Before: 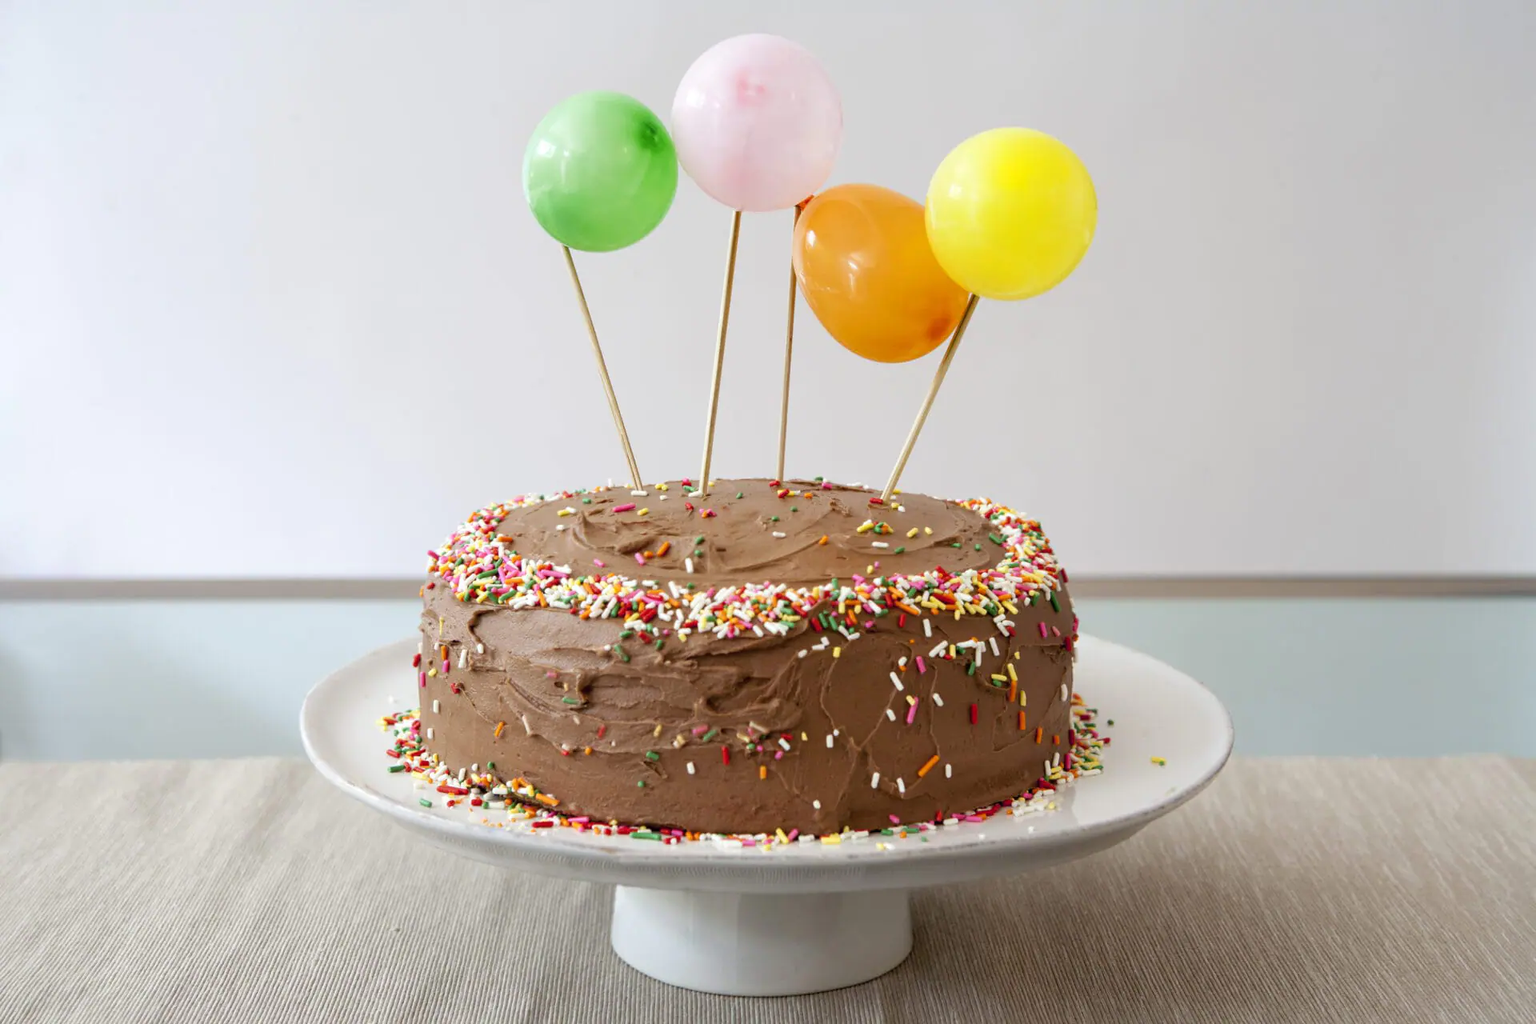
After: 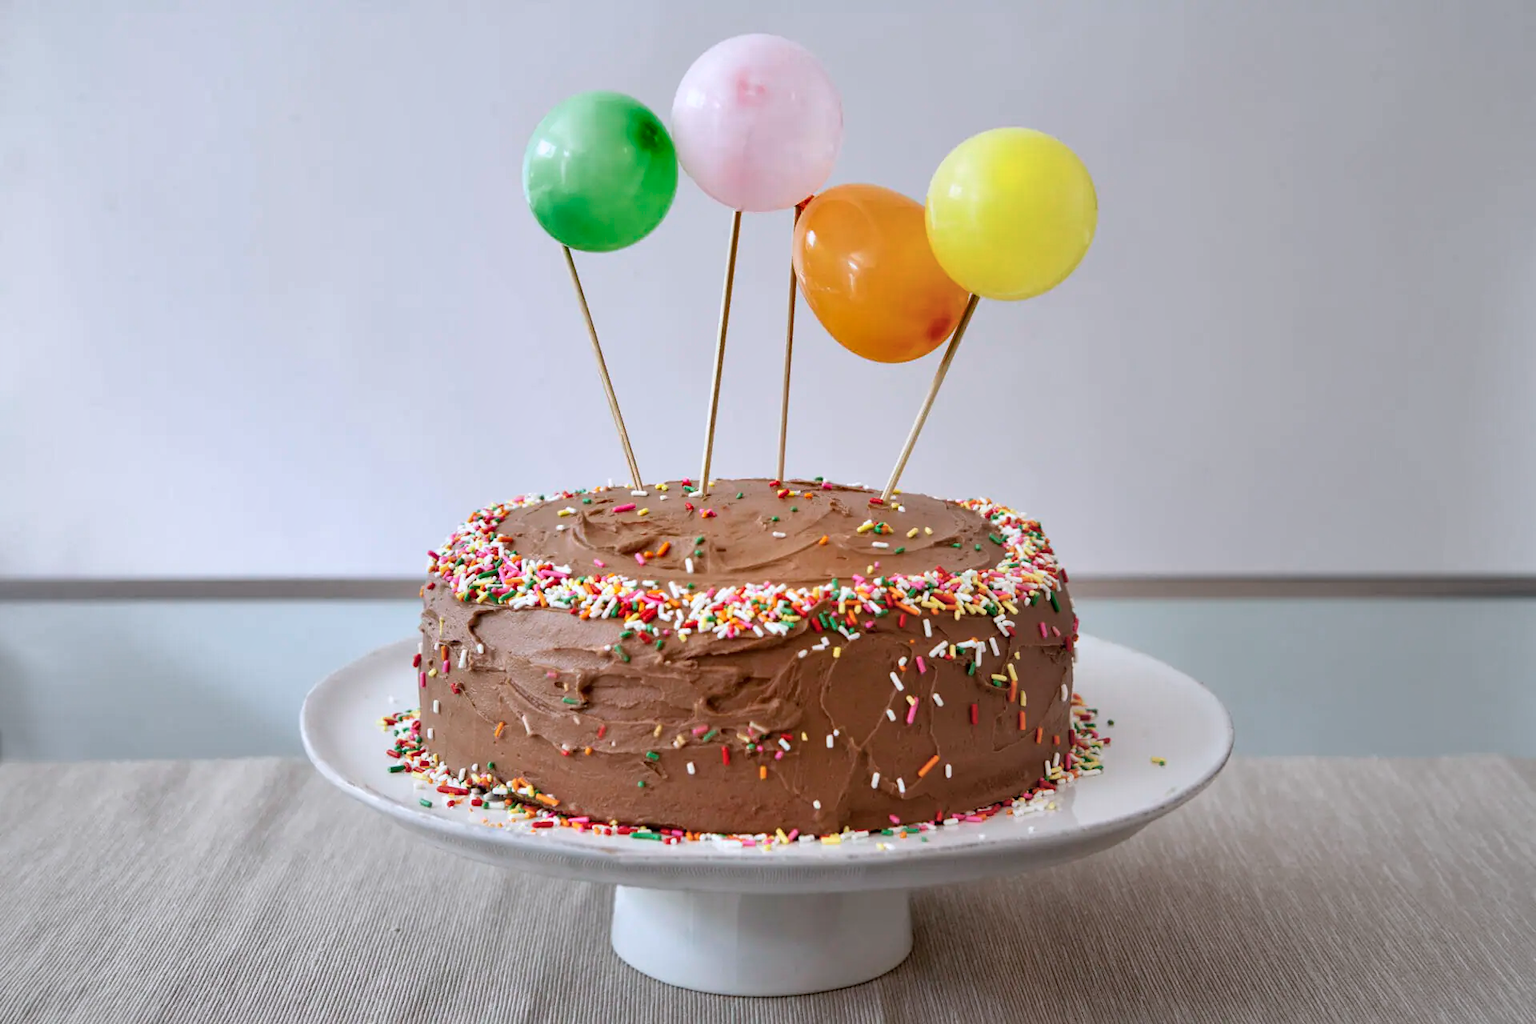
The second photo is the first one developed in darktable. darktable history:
color calibration: illuminant as shot in camera, x 0.358, y 0.373, temperature 4628.91 K
vignetting: fall-off start 18.21%, fall-off radius 137.95%, brightness -0.207, center (-0.078, 0.066), width/height ratio 0.62, shape 0.59
shadows and highlights: shadows 25, highlights -48, soften with gaussian
contrast brightness saturation: contrast 0.05
